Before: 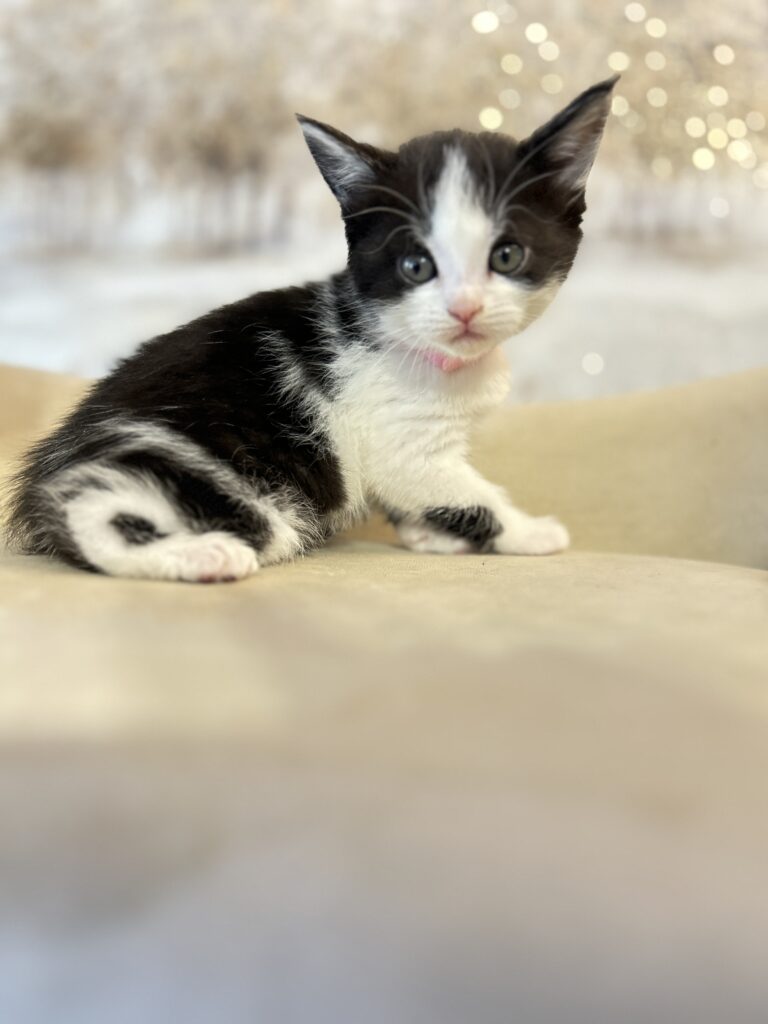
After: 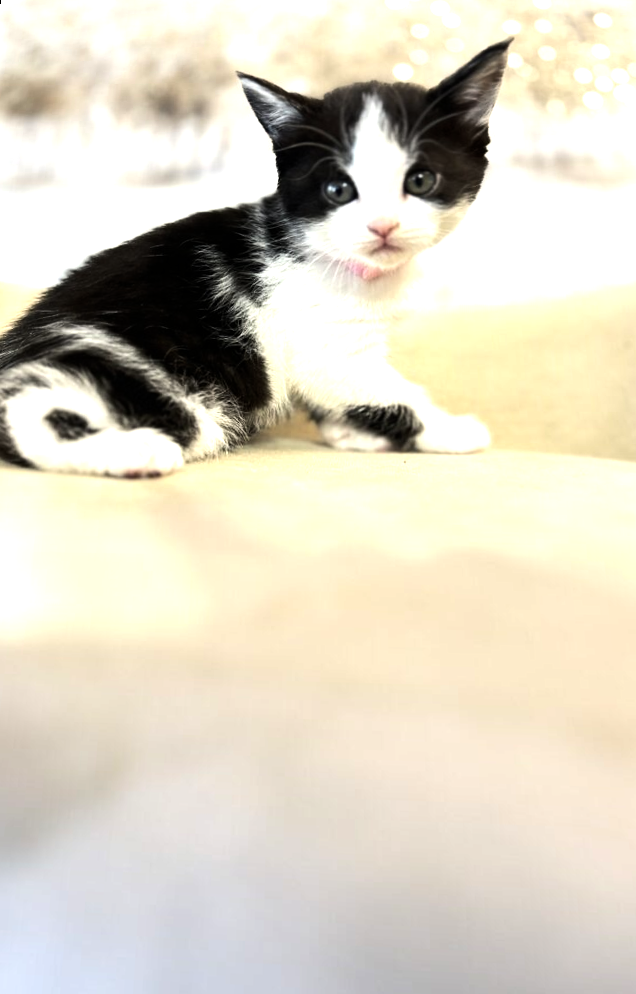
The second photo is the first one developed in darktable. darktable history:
rotate and perspective: rotation 0.72°, lens shift (vertical) -0.352, lens shift (horizontal) -0.051, crop left 0.152, crop right 0.859, crop top 0.019, crop bottom 0.964
tone equalizer: -8 EV -1.08 EV, -7 EV -1.01 EV, -6 EV -0.867 EV, -5 EV -0.578 EV, -3 EV 0.578 EV, -2 EV 0.867 EV, -1 EV 1.01 EV, +0 EV 1.08 EV, edges refinement/feathering 500, mask exposure compensation -1.57 EV, preserve details no
